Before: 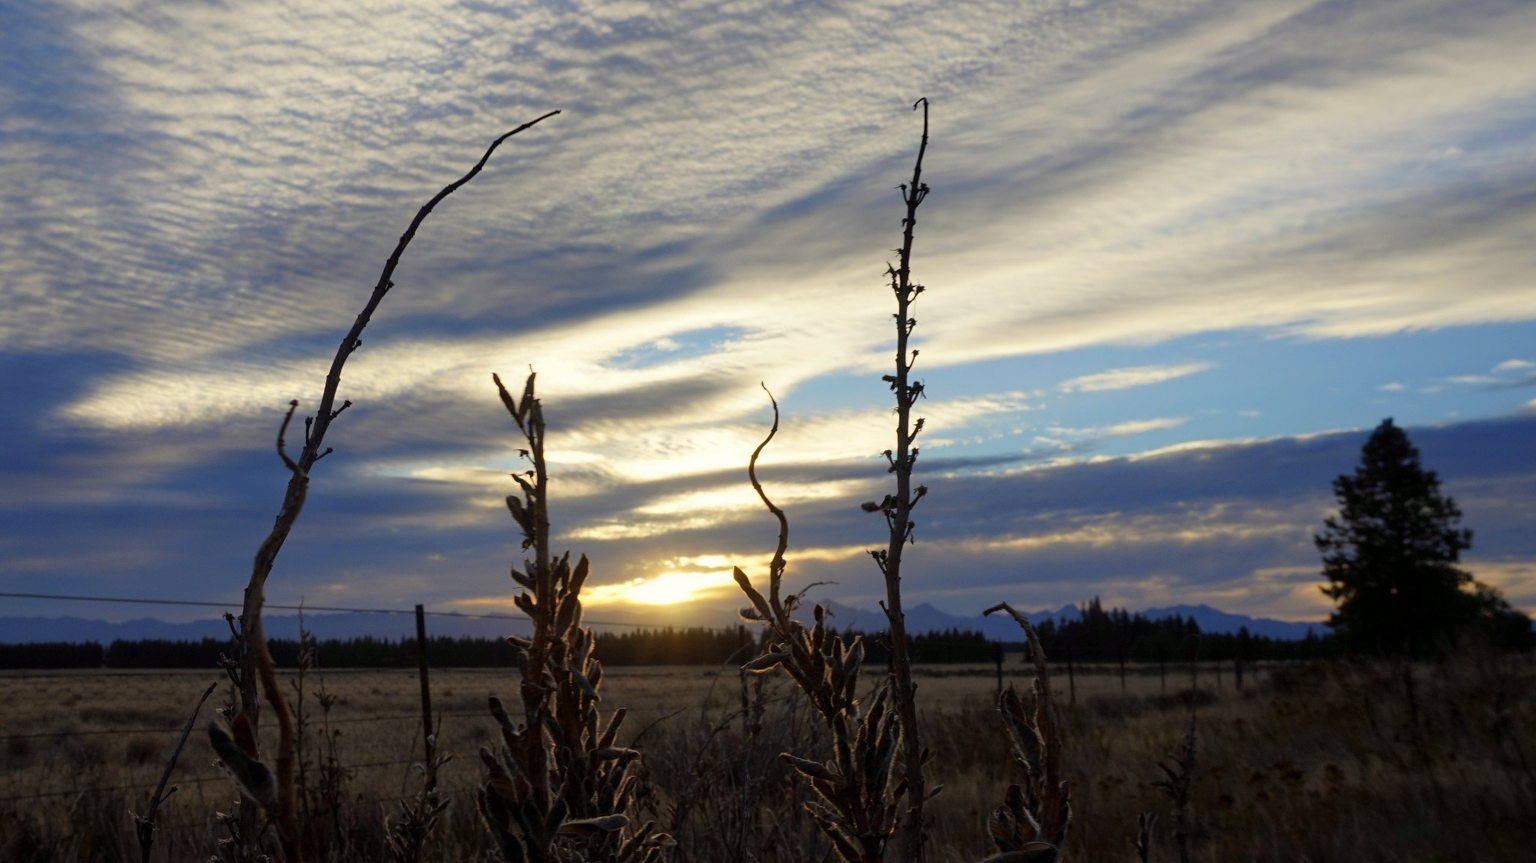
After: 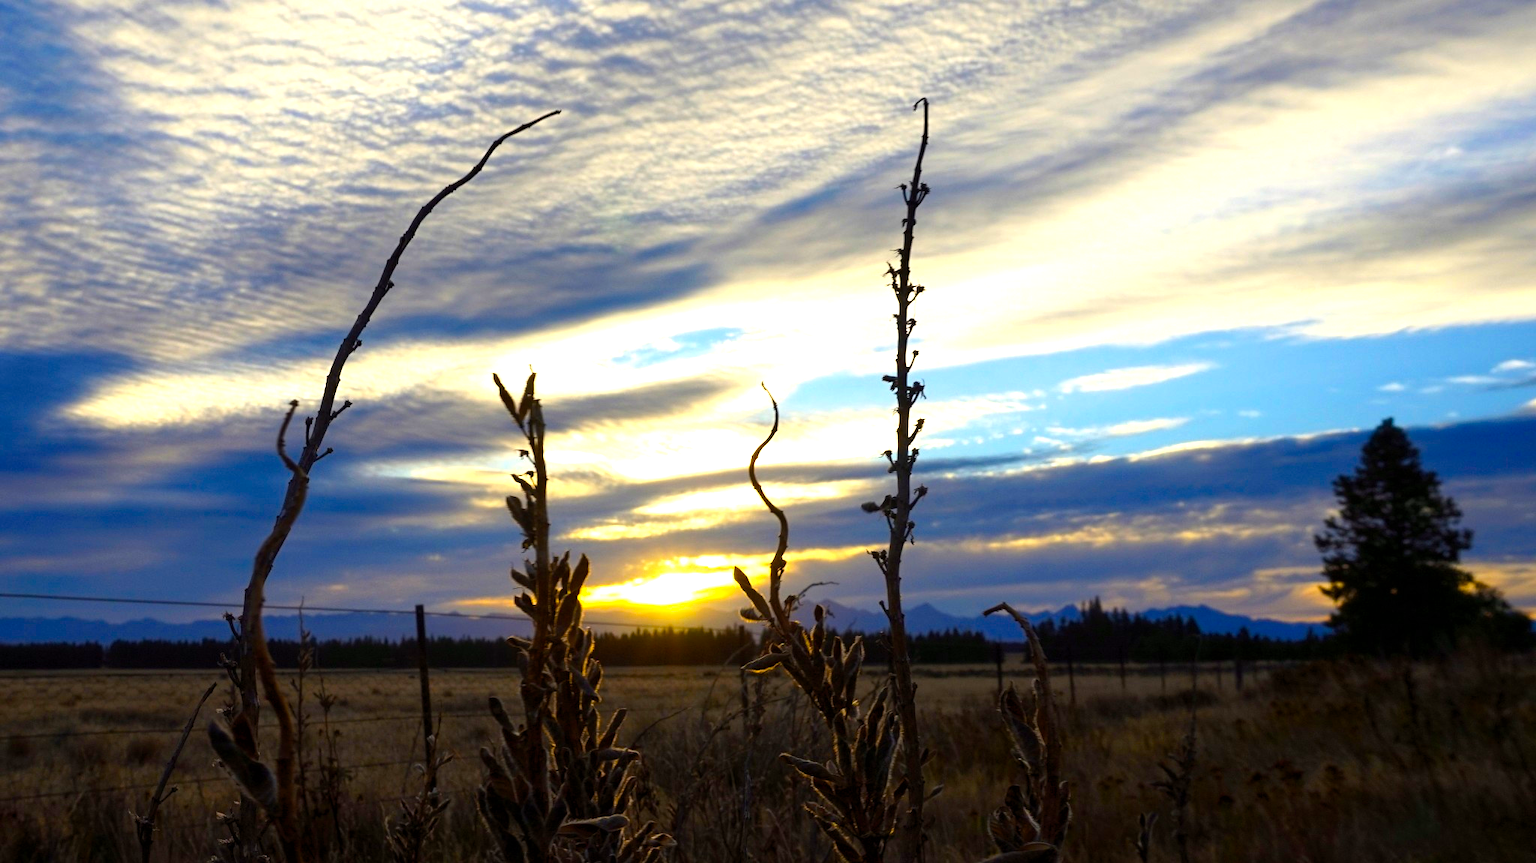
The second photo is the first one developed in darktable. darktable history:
color balance rgb: linear chroma grading › global chroma 9%, perceptual saturation grading › global saturation 36%, perceptual saturation grading › shadows 35%, perceptual brilliance grading › global brilliance 15%, perceptual brilliance grading › shadows -35%, global vibrance 15%
exposure: exposure 0.426 EV, compensate highlight preservation false
